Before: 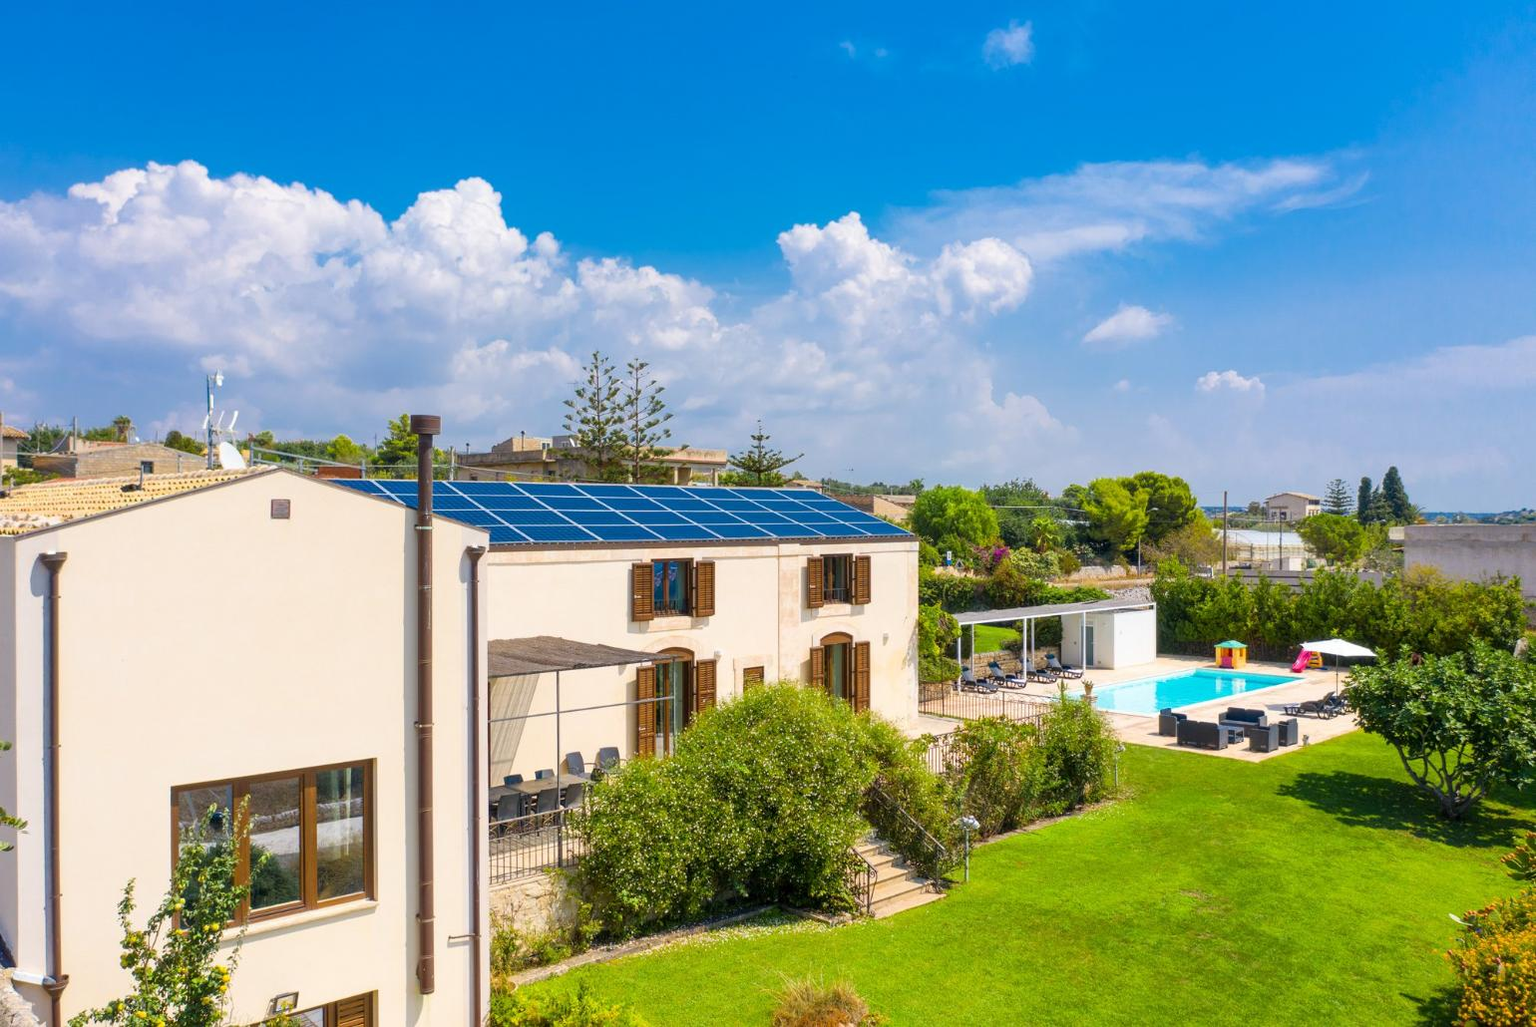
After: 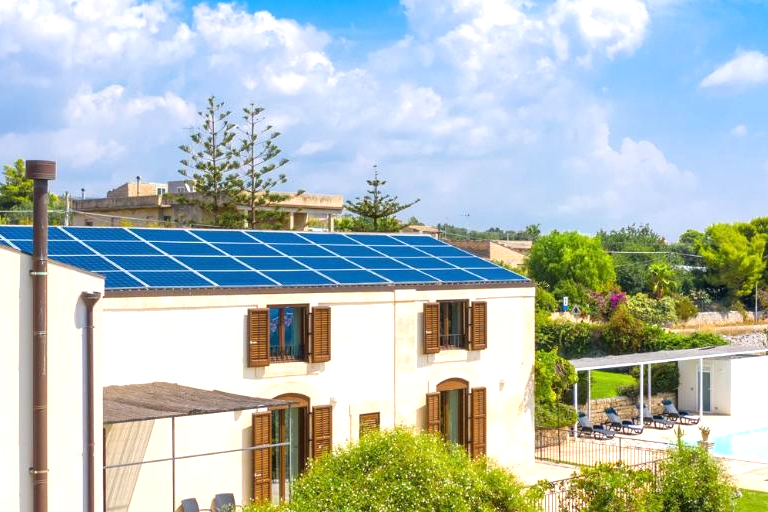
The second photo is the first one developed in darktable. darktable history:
exposure: black level correction 0, exposure 0.499 EV, compensate highlight preservation false
crop: left 25.091%, top 24.929%, right 25.018%, bottom 25.314%
